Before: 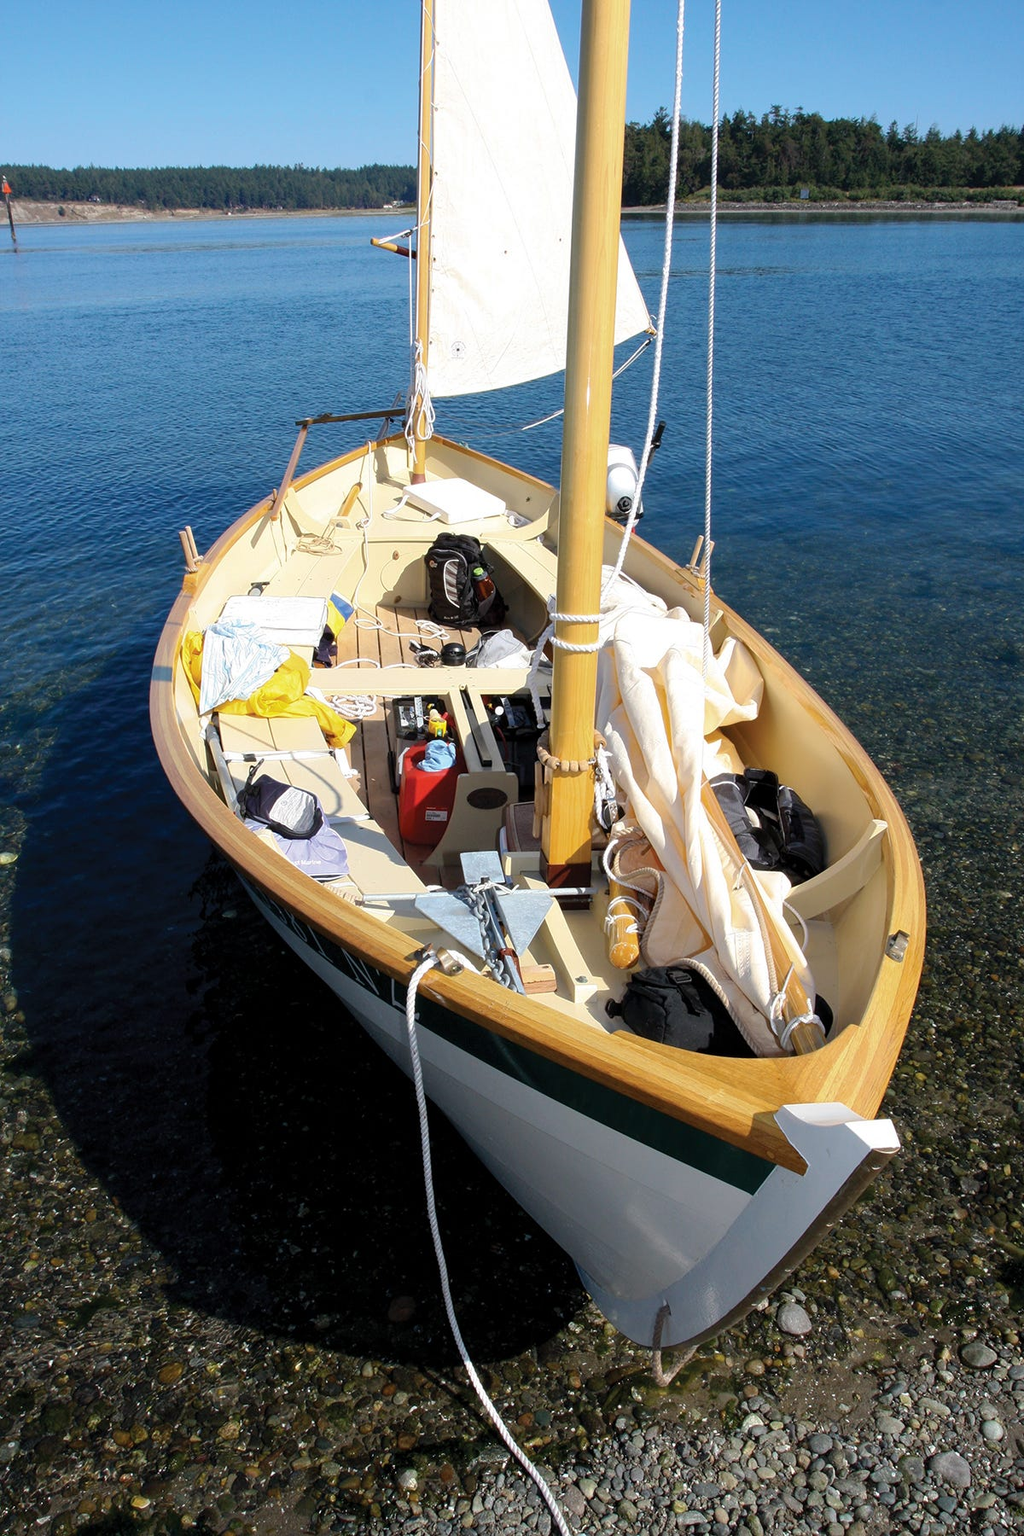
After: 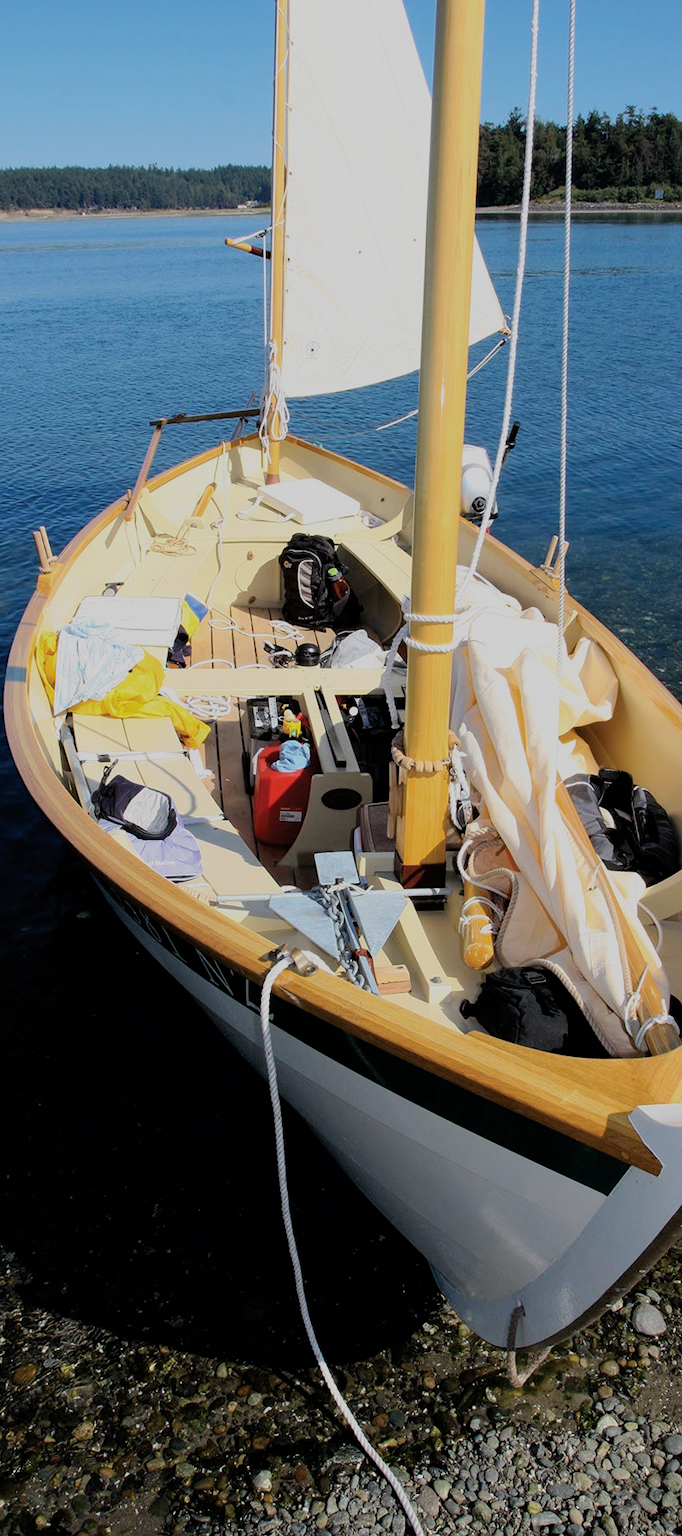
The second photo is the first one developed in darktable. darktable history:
crop and rotate: left 14.292%, right 19.041%
filmic rgb: black relative exposure -7.15 EV, white relative exposure 5.36 EV, hardness 3.02, color science v6 (2022)
